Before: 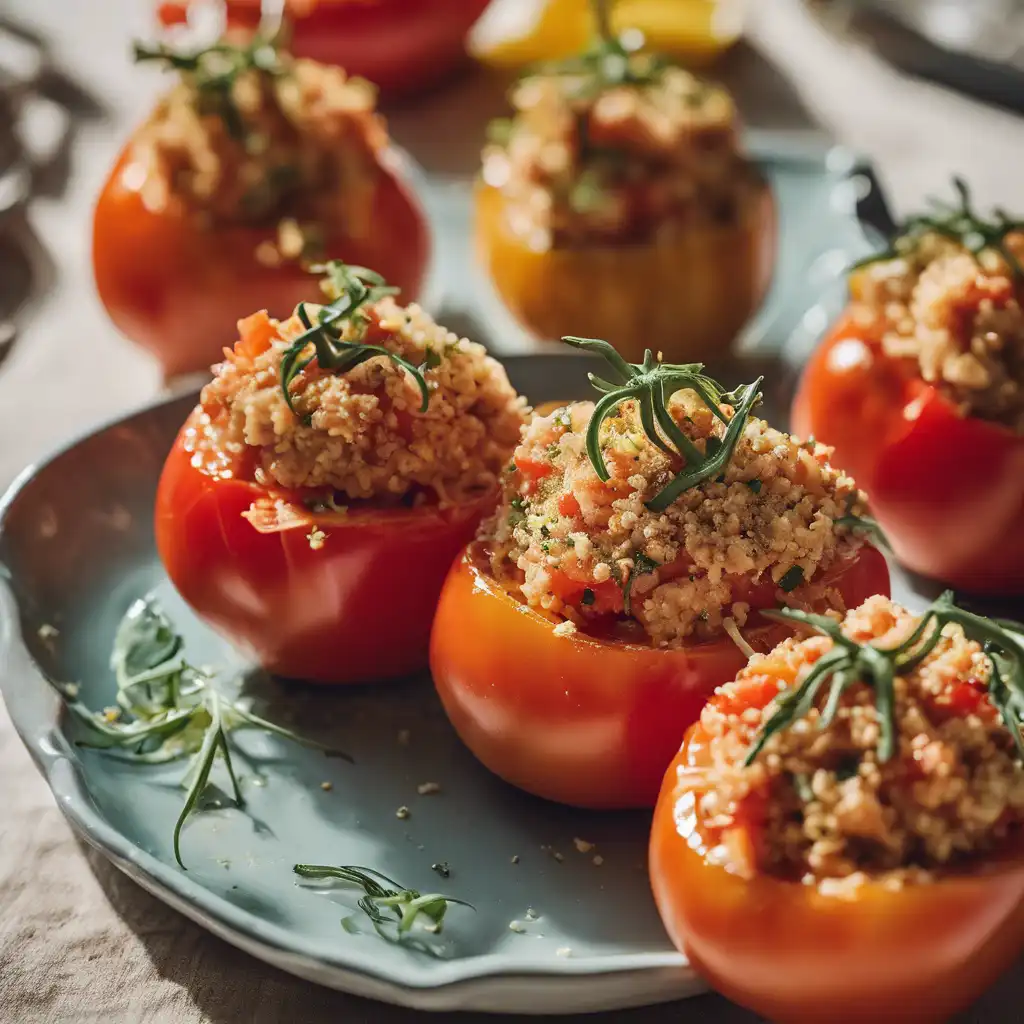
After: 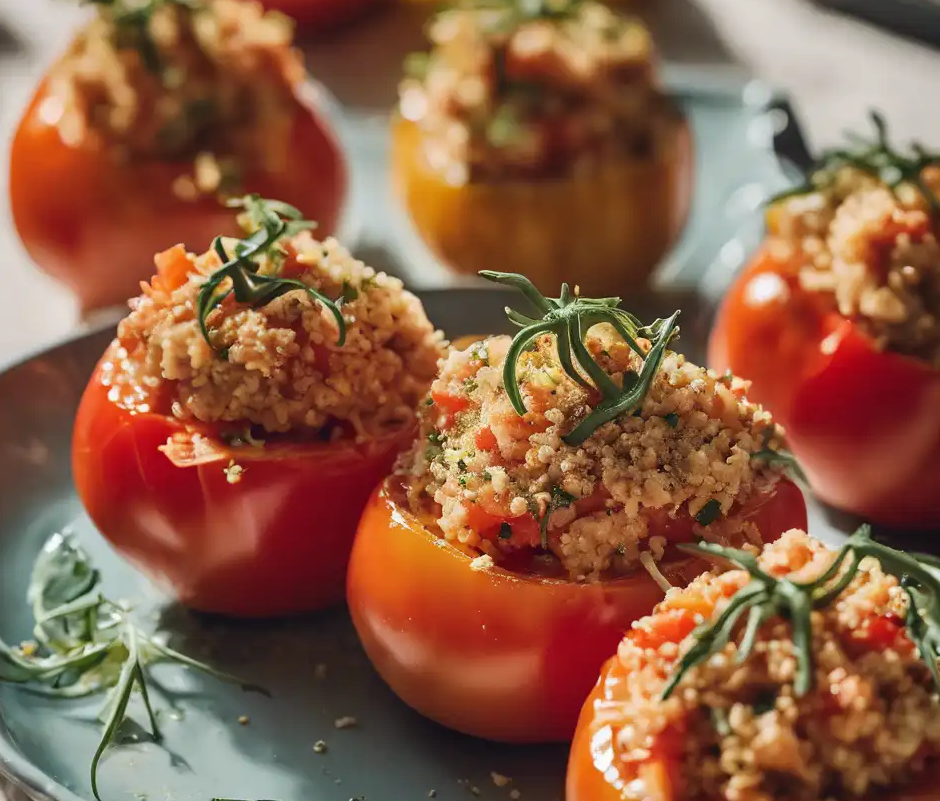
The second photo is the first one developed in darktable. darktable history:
crop: left 8.19%, top 6.524%, bottom 15.216%
